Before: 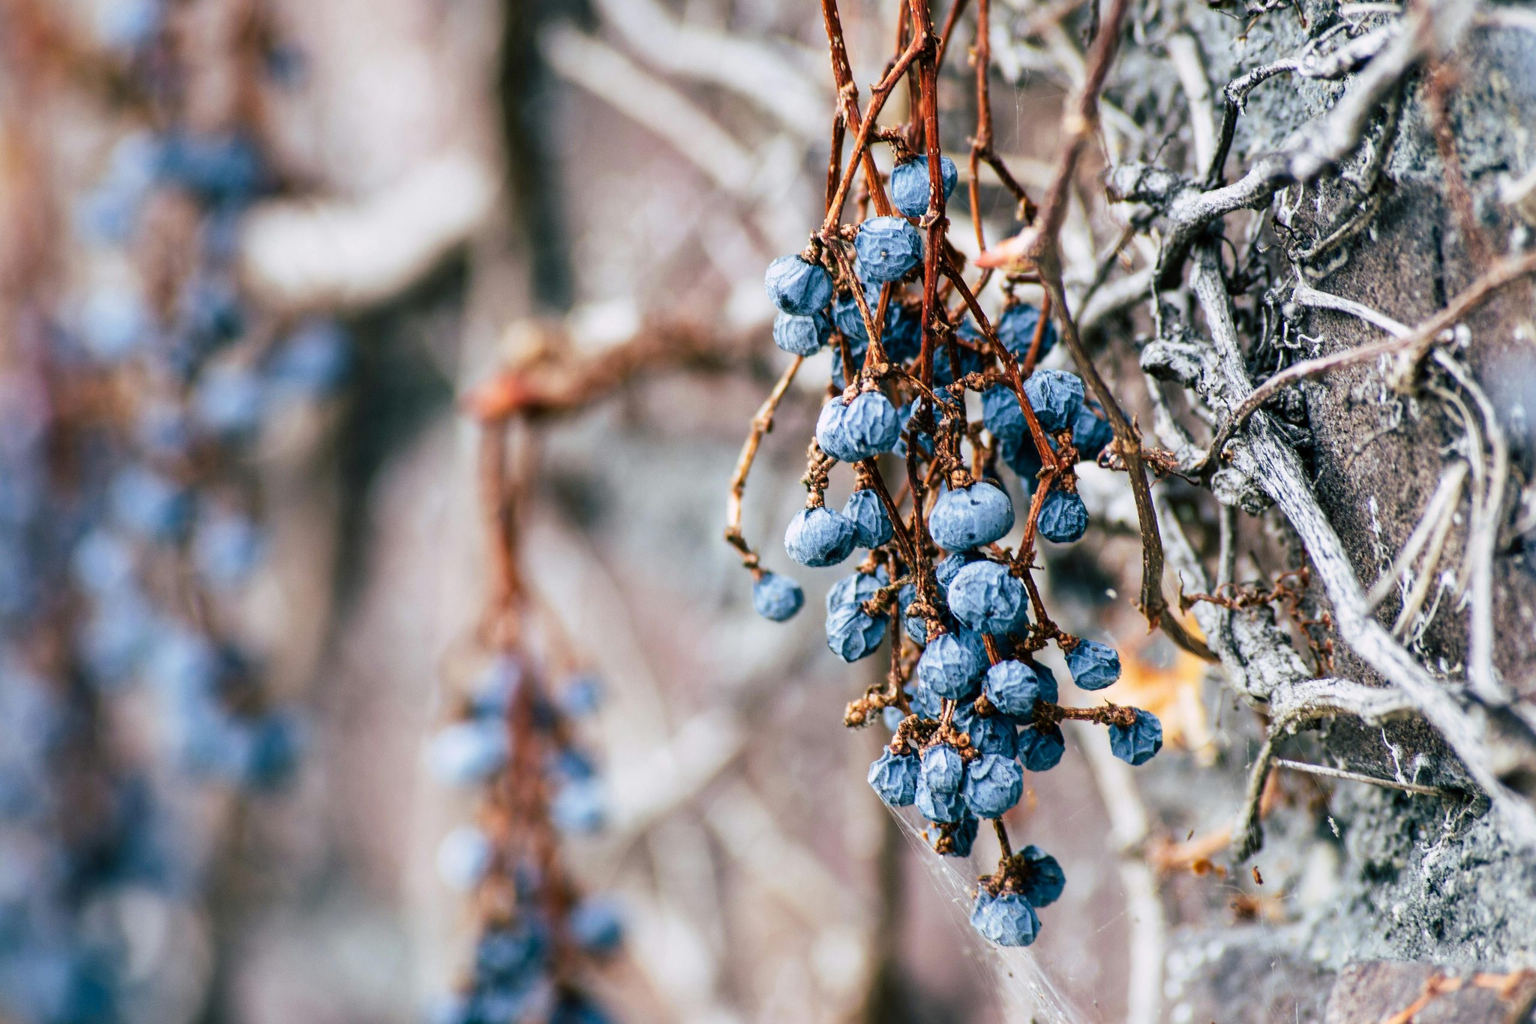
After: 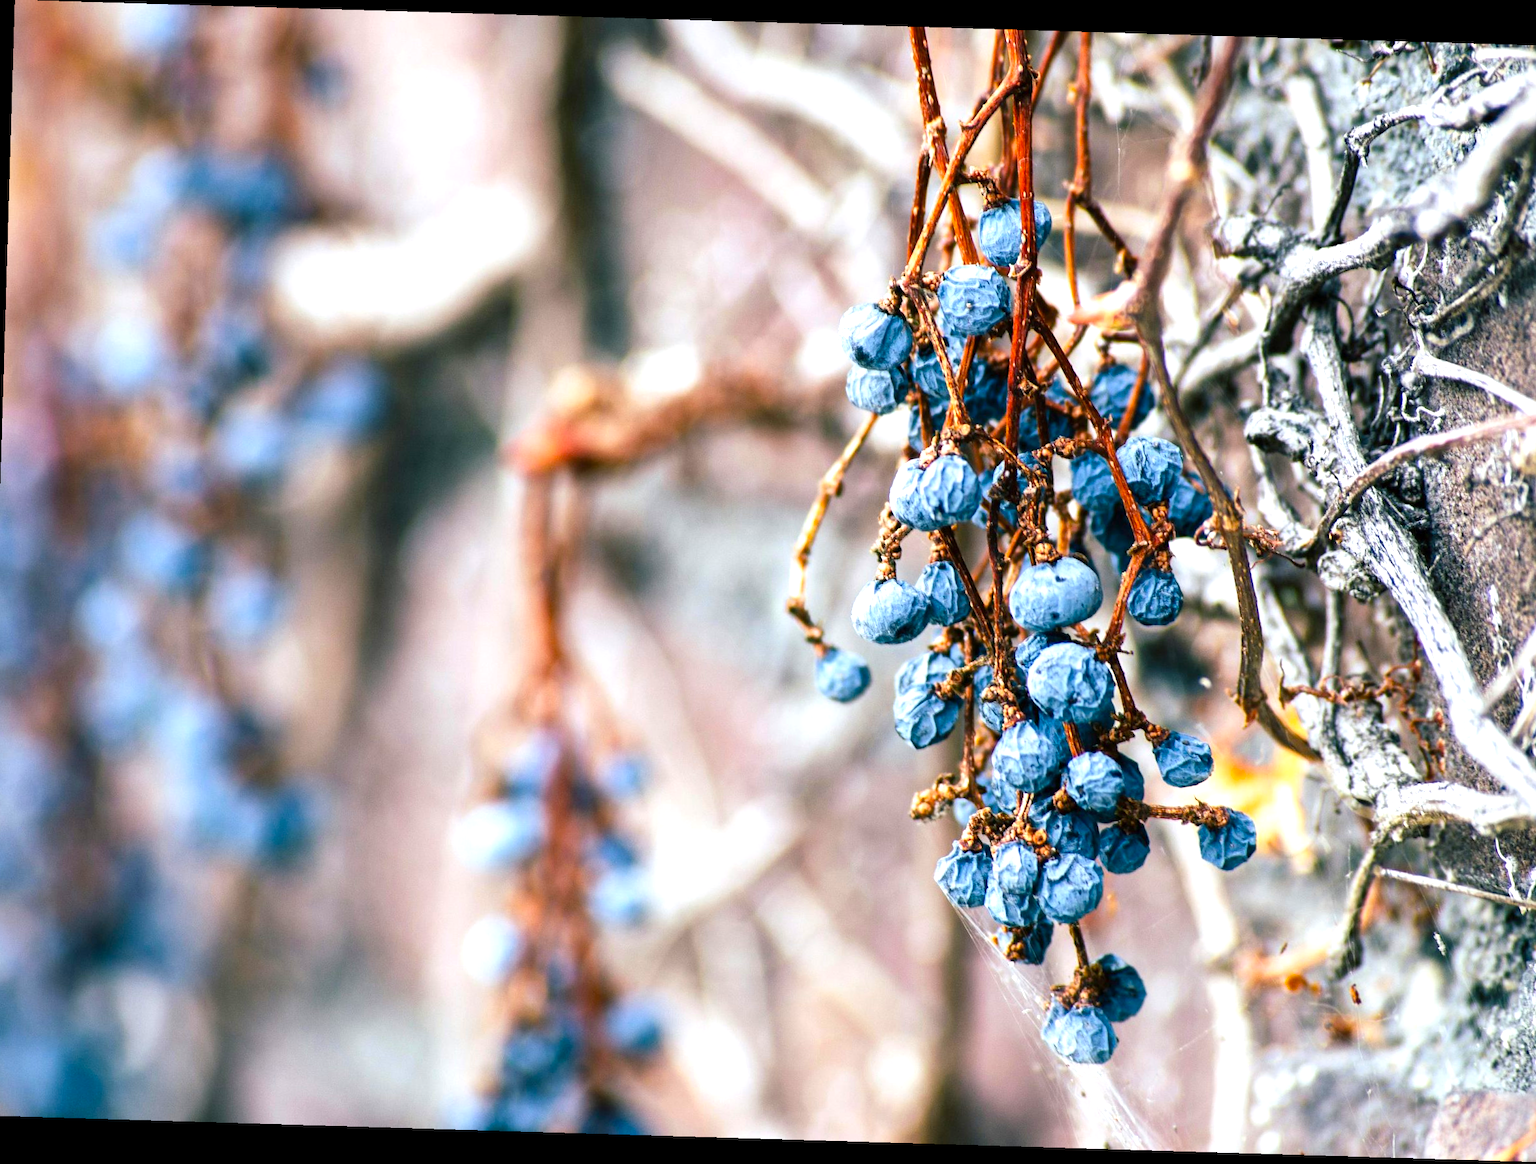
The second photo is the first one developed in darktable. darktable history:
color balance: output saturation 120%
exposure: exposure 0.64 EV, compensate highlight preservation false
crop and rotate: left 1.088%, right 8.807%
rotate and perspective: rotation 1.72°, automatic cropping off
